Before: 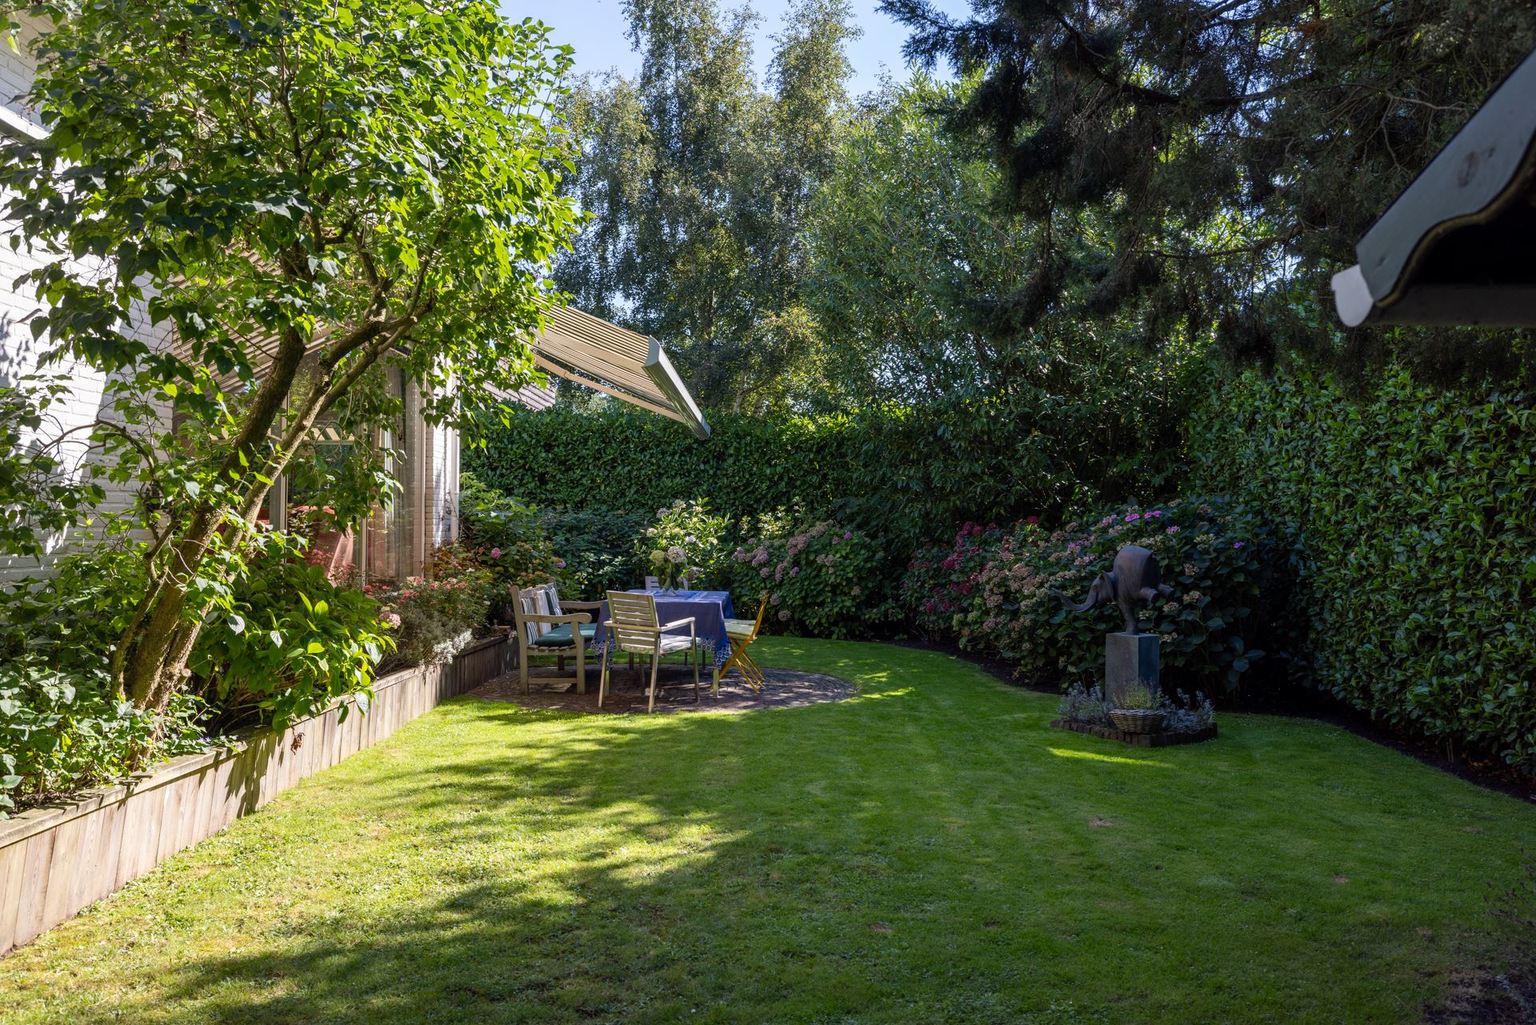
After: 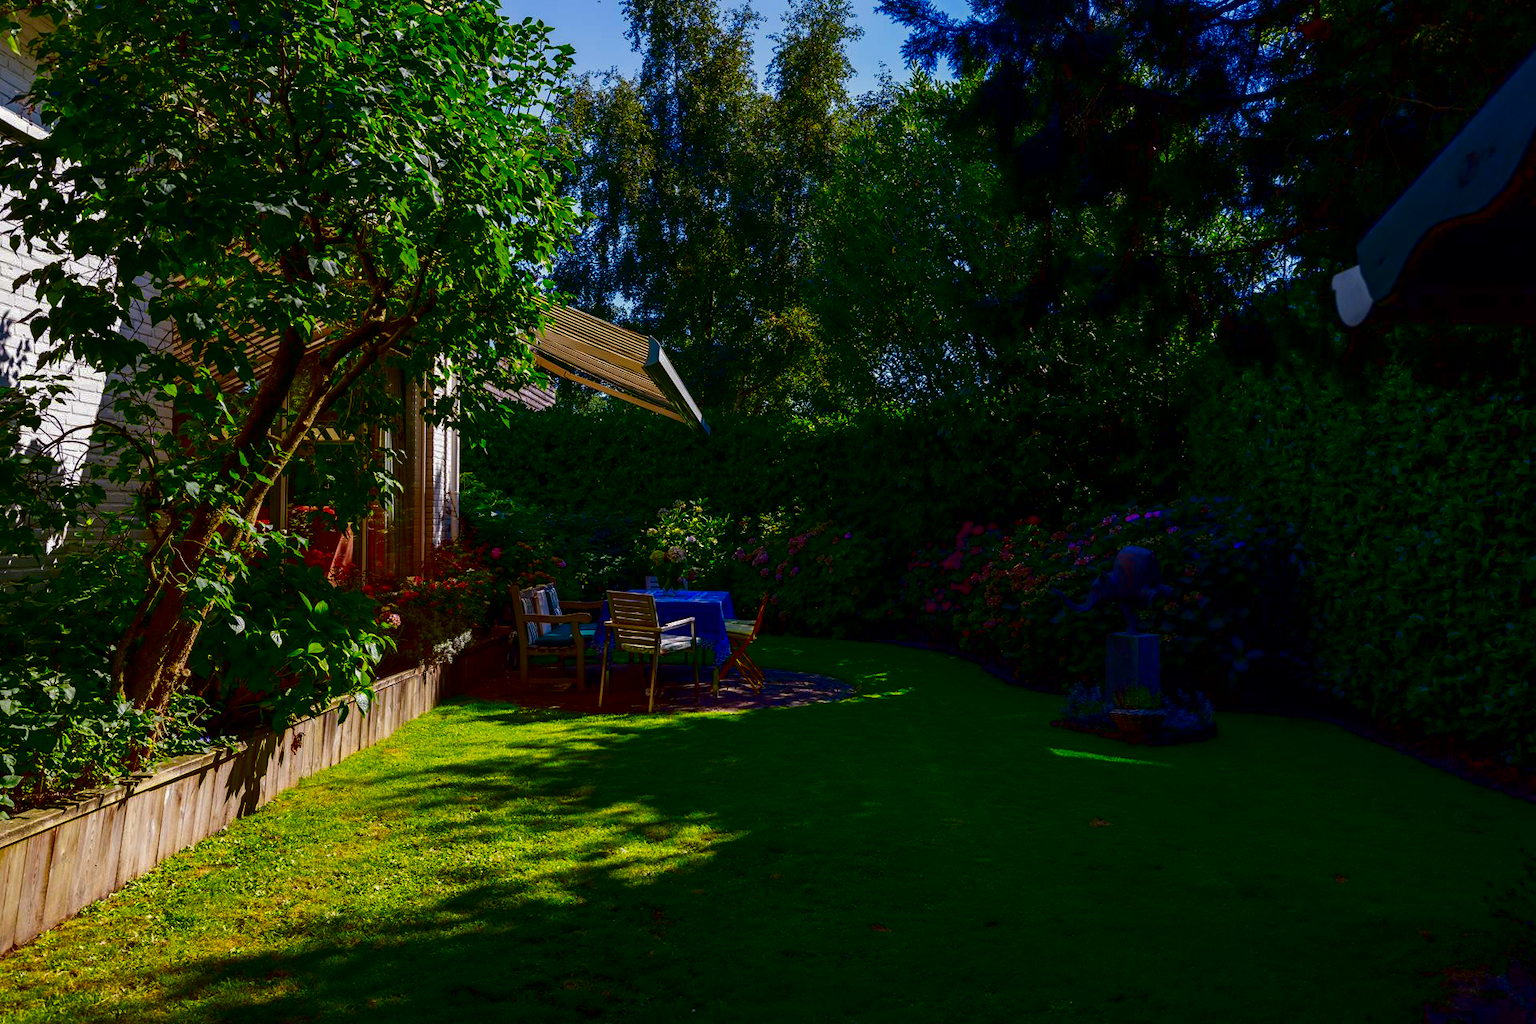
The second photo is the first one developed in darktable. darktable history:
shadows and highlights: shadows 30.05
contrast brightness saturation: brightness -0.984, saturation 0.981
